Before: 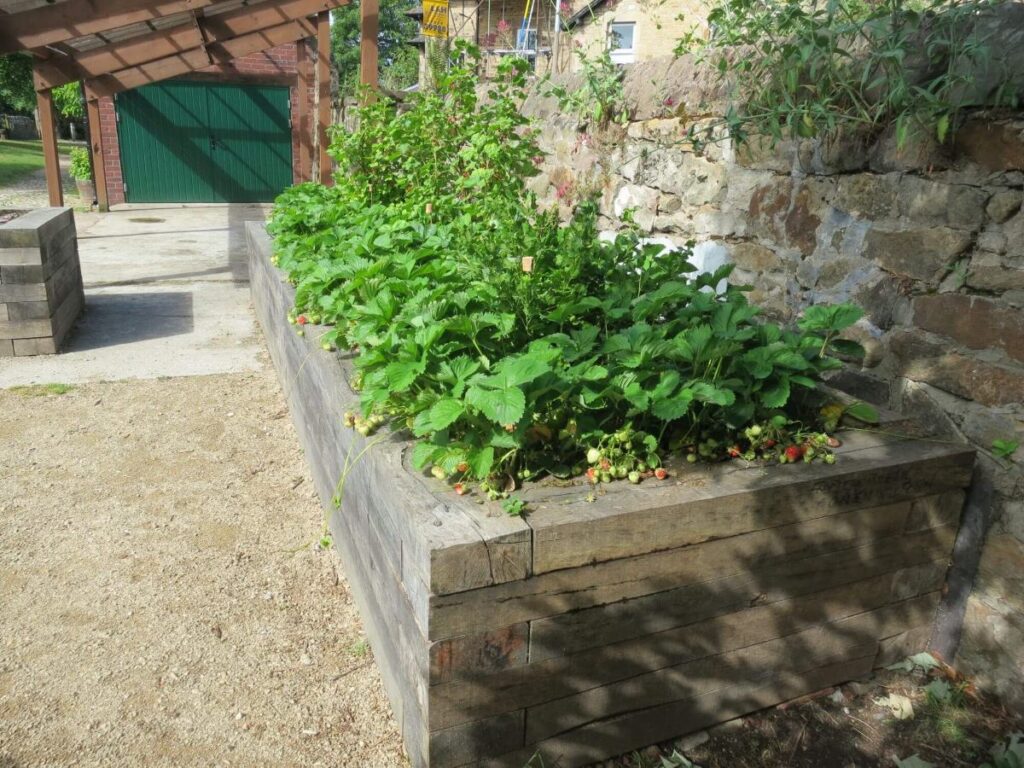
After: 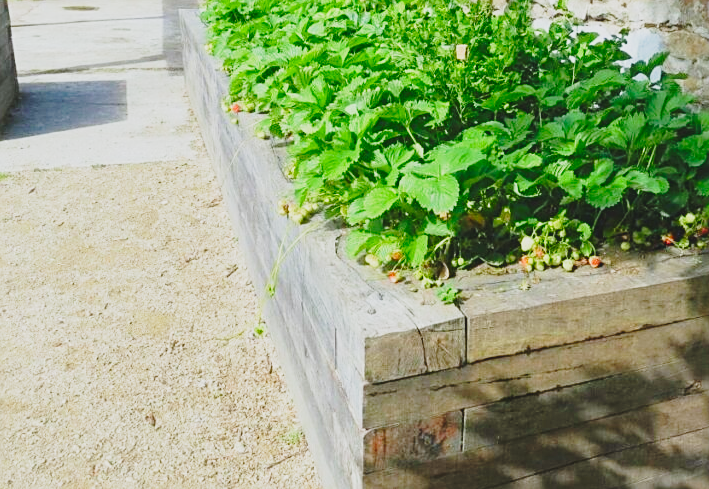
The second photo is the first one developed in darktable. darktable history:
crop: left 6.488%, top 27.668%, right 24.183%, bottom 8.656%
base curve: curves: ch0 [(0, 0) (0.028, 0.03) (0.121, 0.232) (0.46, 0.748) (0.859, 0.968) (1, 1)], preserve colors none
white balance: red 0.976, blue 1.04
contrast brightness saturation: contrast -0.19, saturation 0.19
sharpen: on, module defaults
